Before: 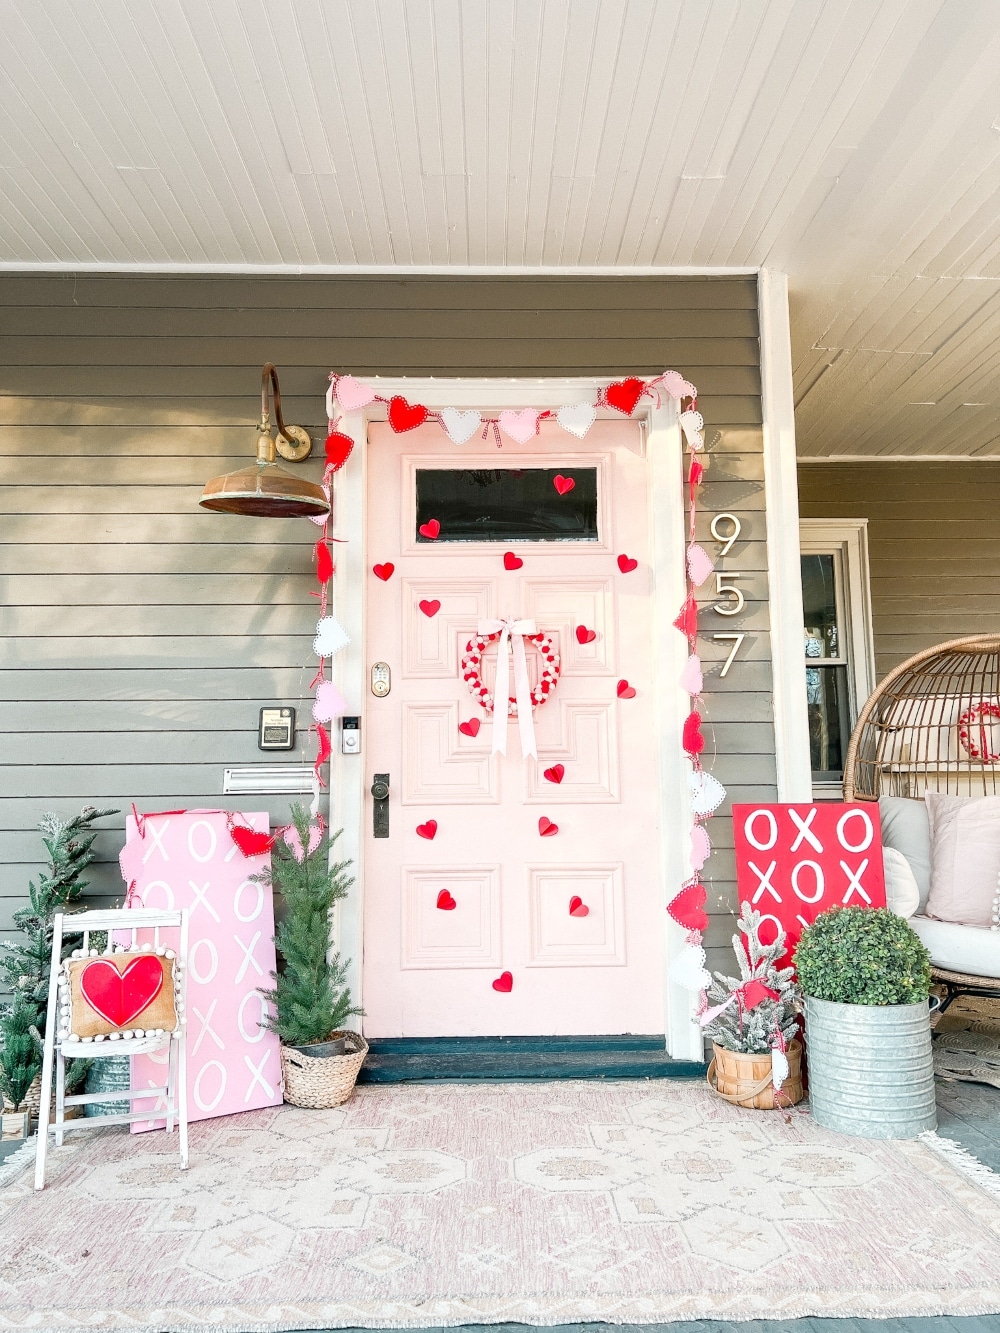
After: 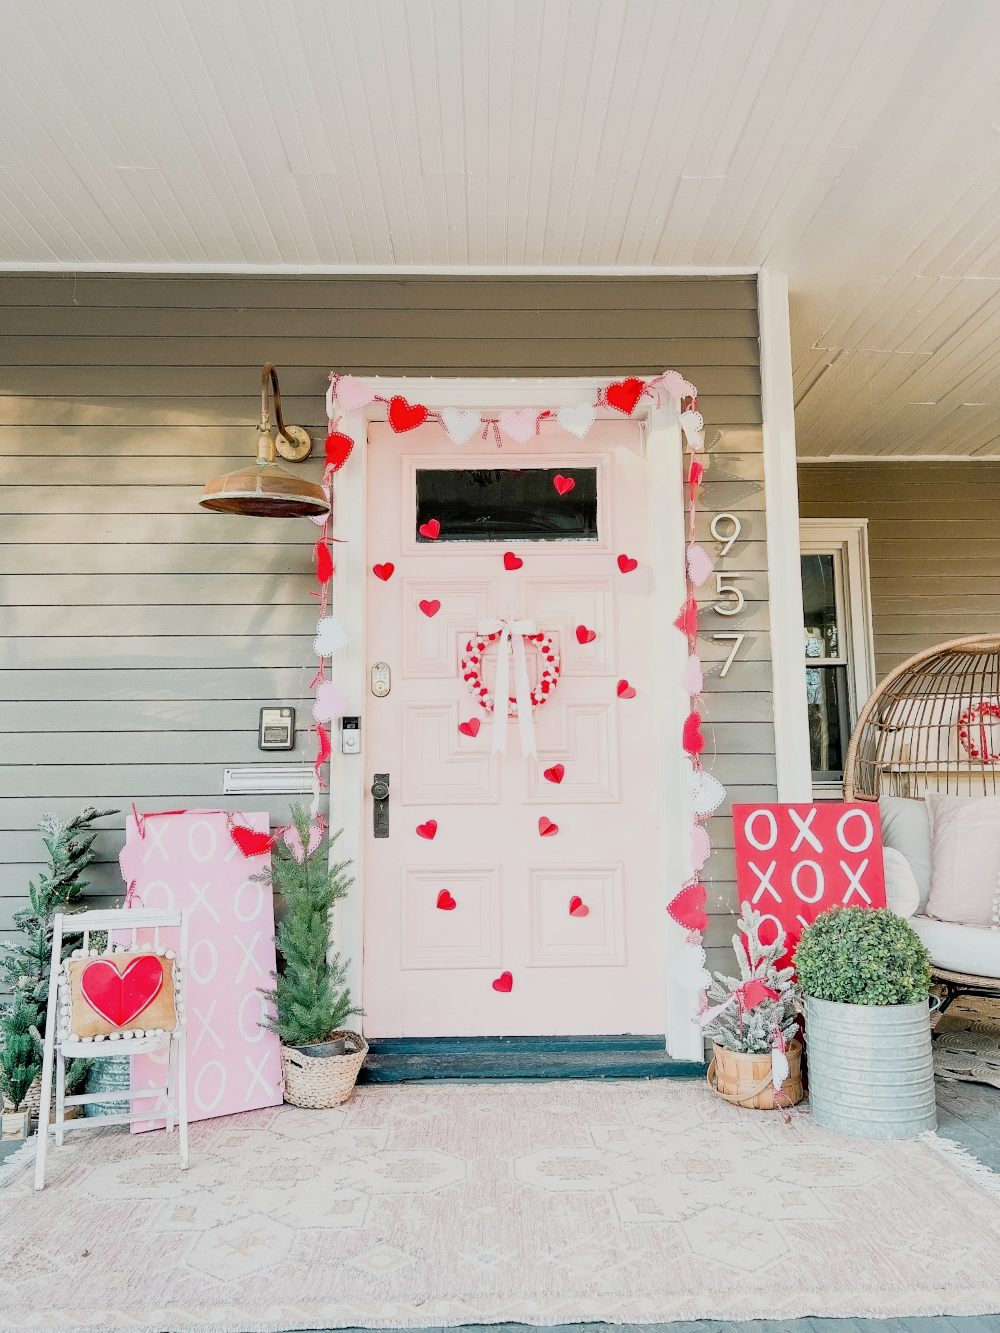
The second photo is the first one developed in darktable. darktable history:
exposure: black level correction 0.001, exposure 0.191 EV, compensate highlight preservation false
filmic rgb: black relative exposure -7.65 EV, white relative exposure 4.56 EV, hardness 3.61
